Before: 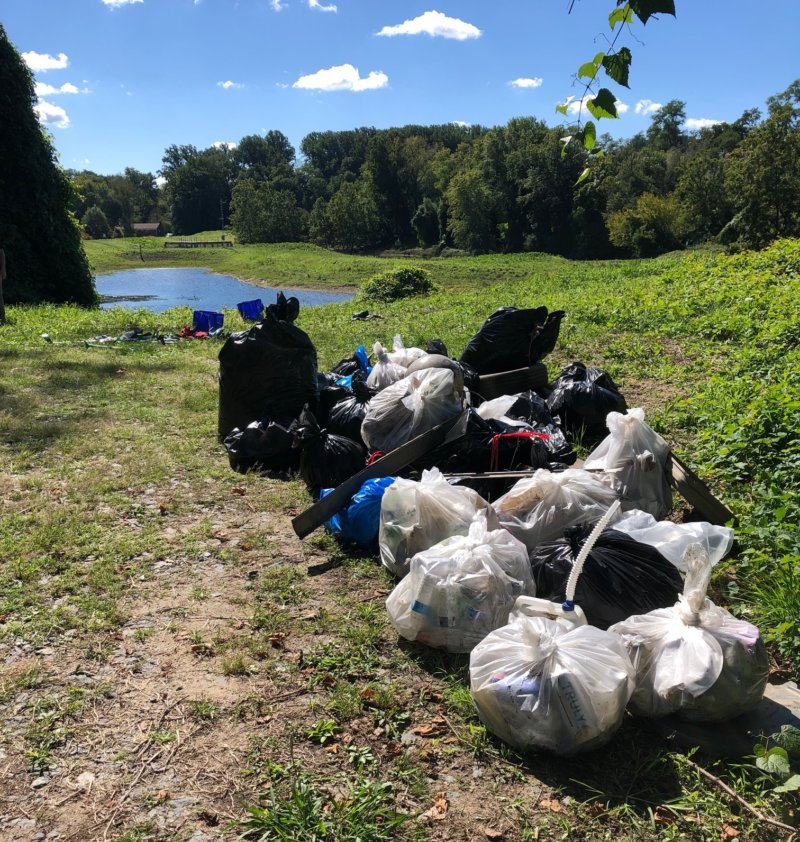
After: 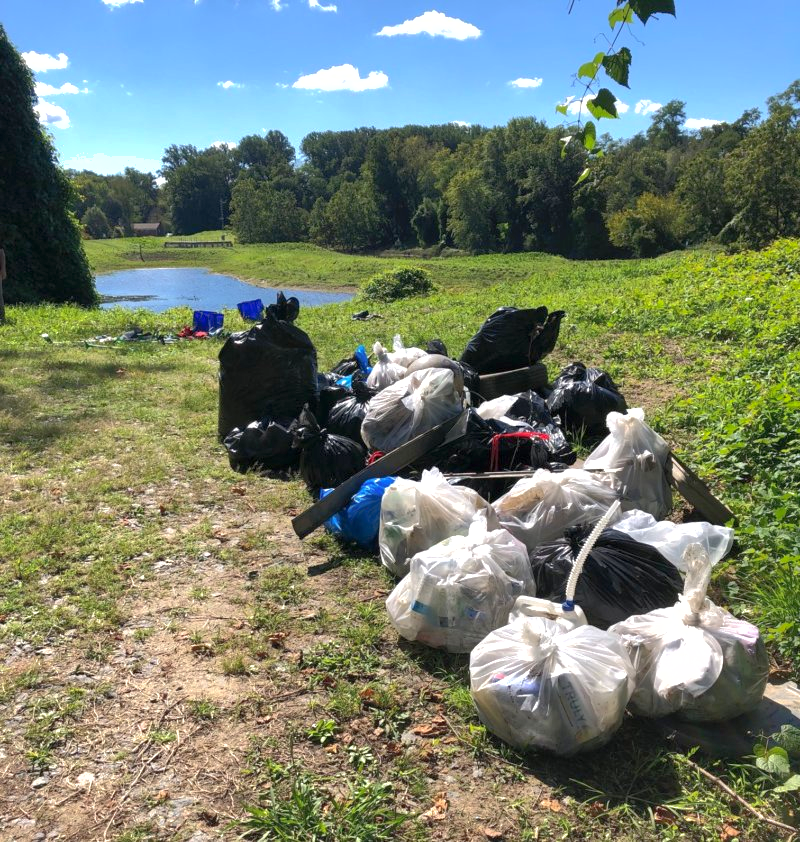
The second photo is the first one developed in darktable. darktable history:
exposure: exposure 0.527 EV, compensate highlight preservation false
shadows and highlights: on, module defaults
